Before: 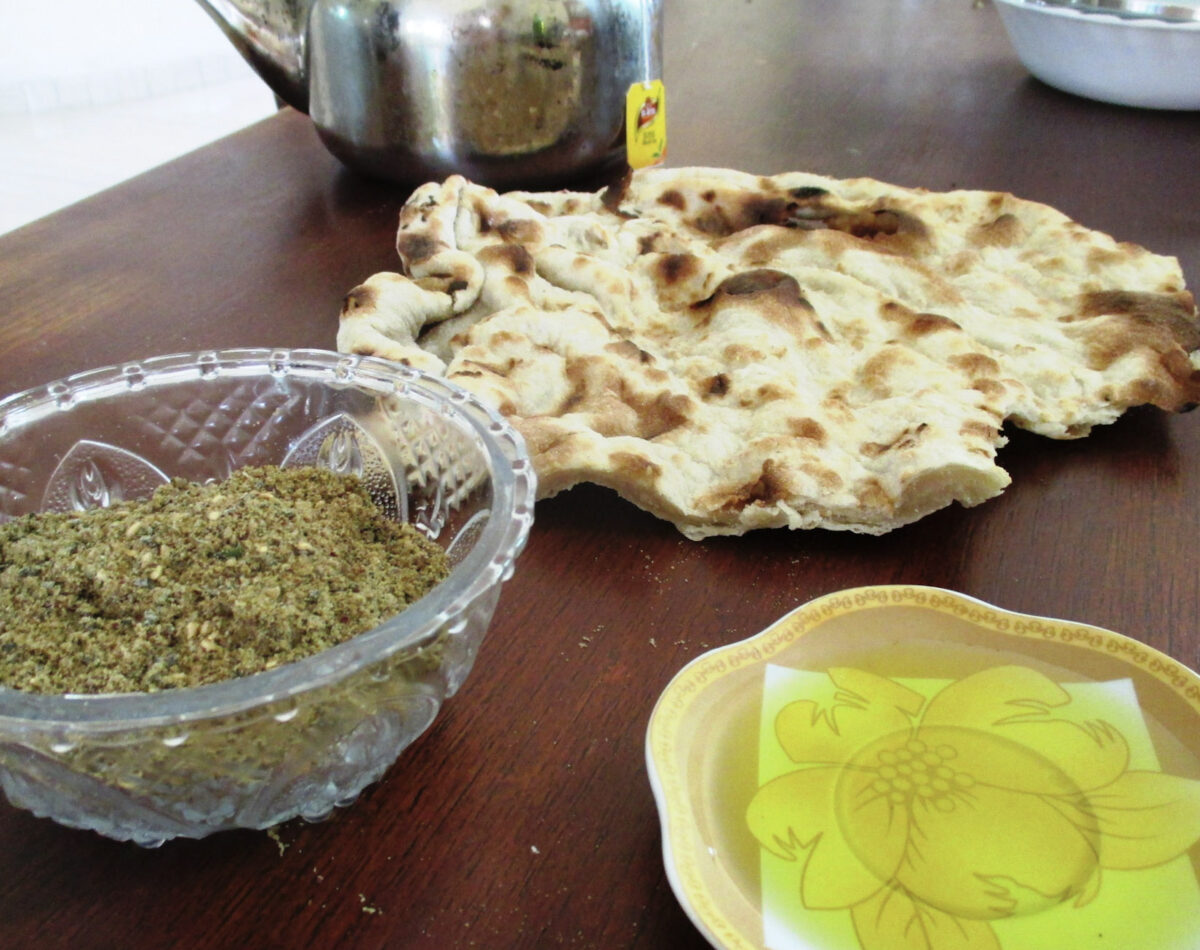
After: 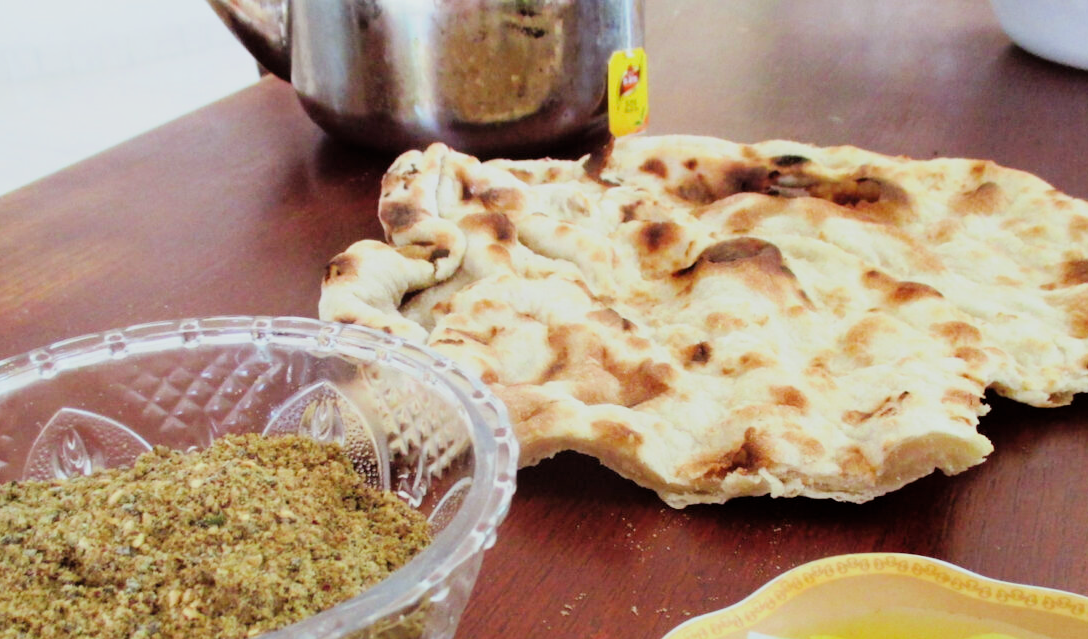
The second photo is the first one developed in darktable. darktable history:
exposure: exposure 0.564 EV, compensate highlight preservation false
filmic rgb: black relative exposure -7.65 EV, white relative exposure 4.56 EV, hardness 3.61, contrast 1.05
rgb levels: mode RGB, independent channels, levels [[0, 0.474, 1], [0, 0.5, 1], [0, 0.5, 1]]
crop: left 1.509%, top 3.452%, right 7.696%, bottom 28.452%
